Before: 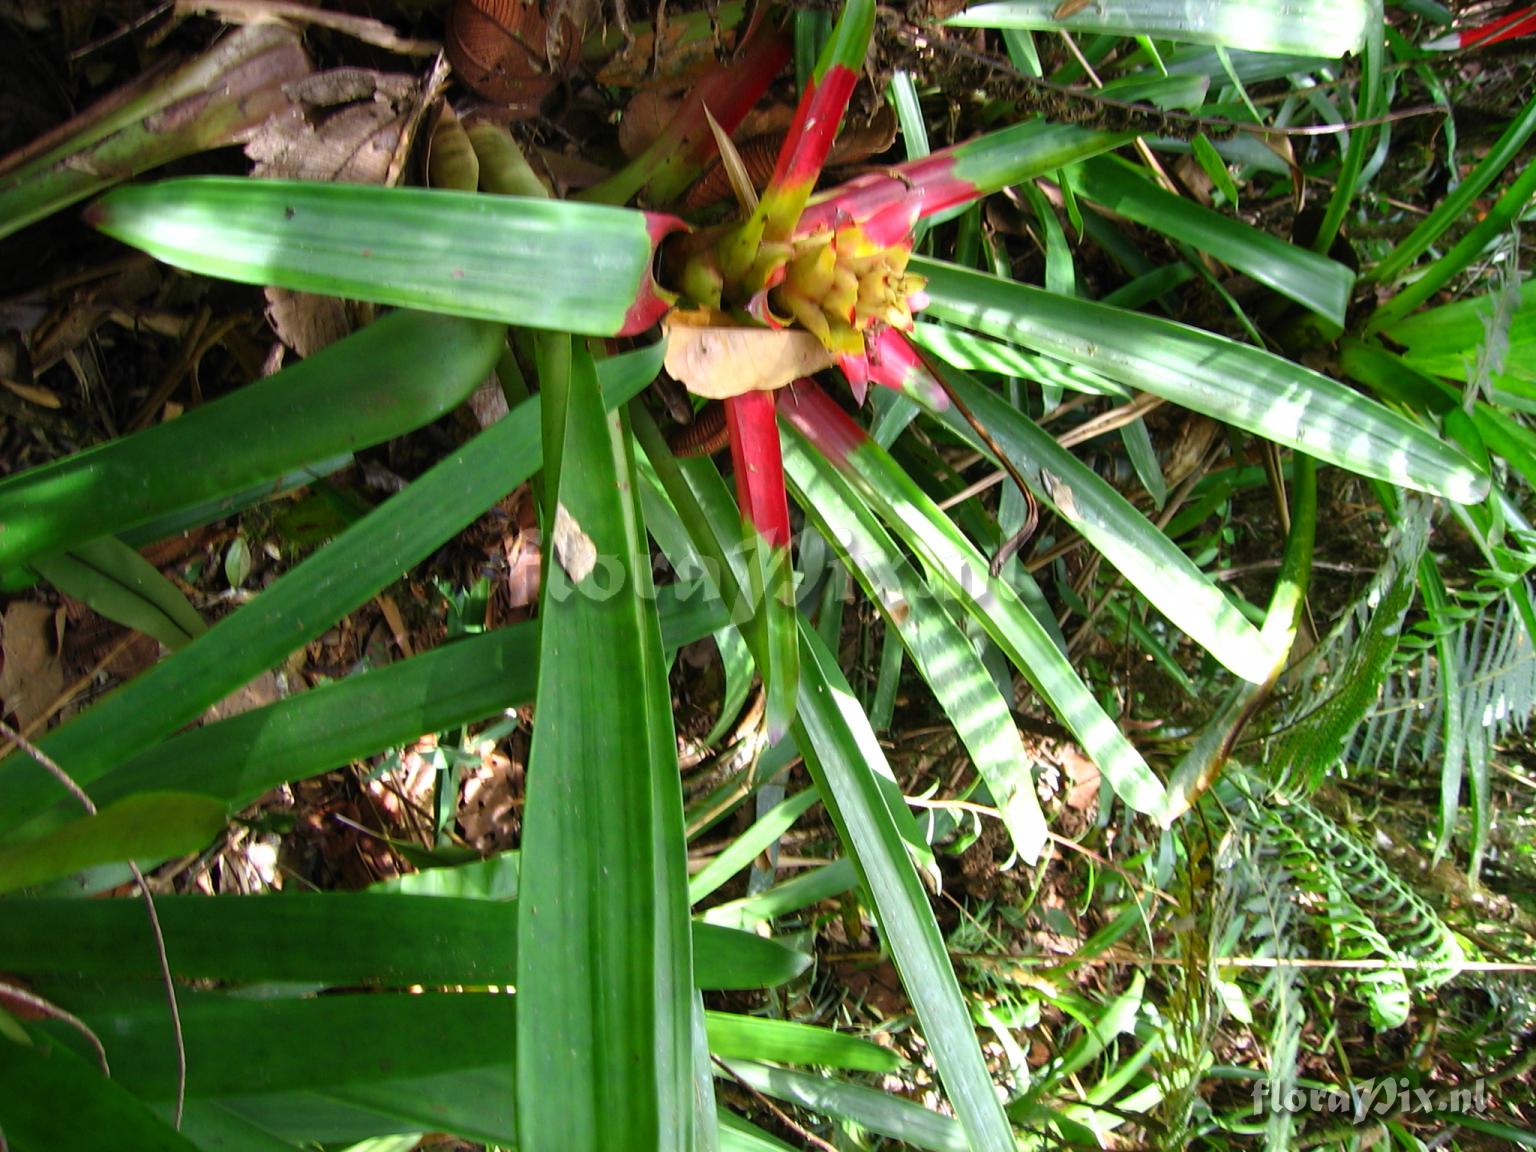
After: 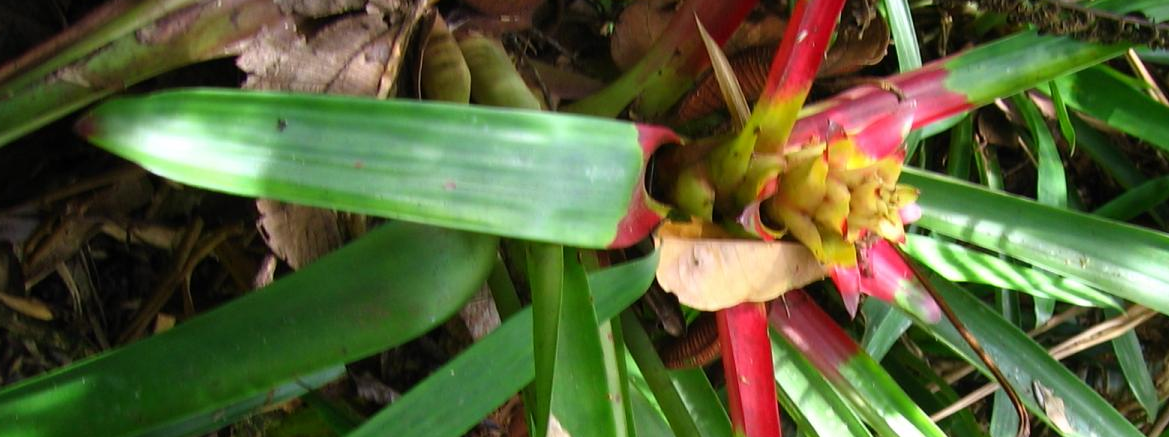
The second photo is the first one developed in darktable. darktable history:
crop: left 0.539%, top 7.648%, right 23.325%, bottom 54.392%
